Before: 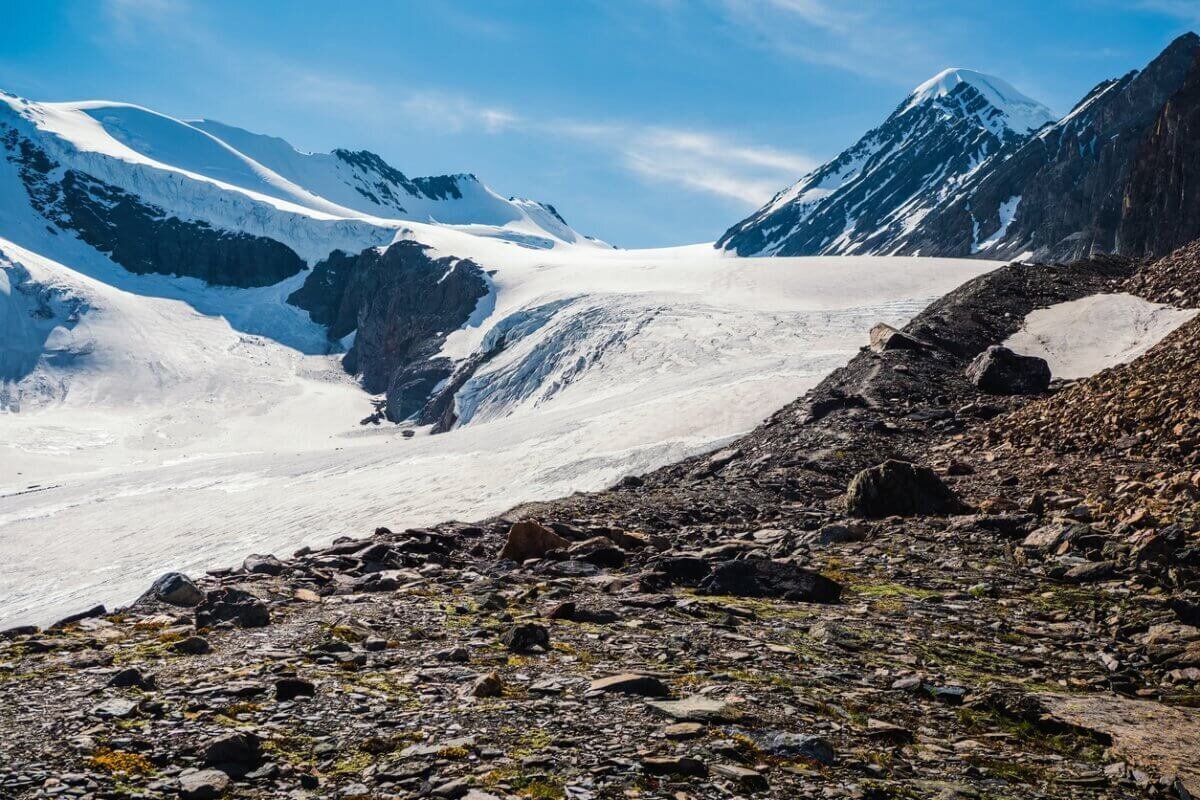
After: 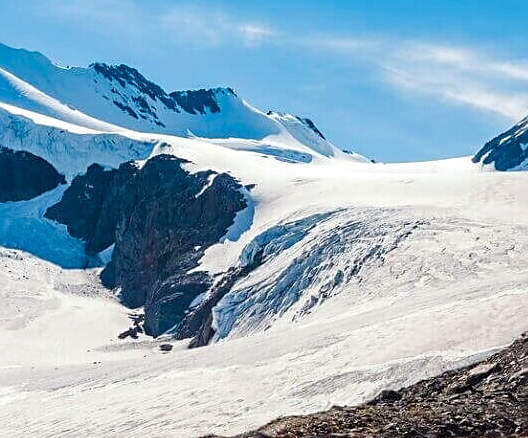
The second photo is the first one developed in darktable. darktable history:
sharpen: on, module defaults
crop: left 20.248%, top 10.86%, right 35.675%, bottom 34.321%
color balance rgb: linear chroma grading › global chroma 8.12%, perceptual saturation grading › global saturation 9.07%, perceptual saturation grading › highlights -13.84%, perceptual saturation grading › mid-tones 14.88%, perceptual saturation grading › shadows 22.8%, perceptual brilliance grading › highlights 2.61%, global vibrance 12.07%
